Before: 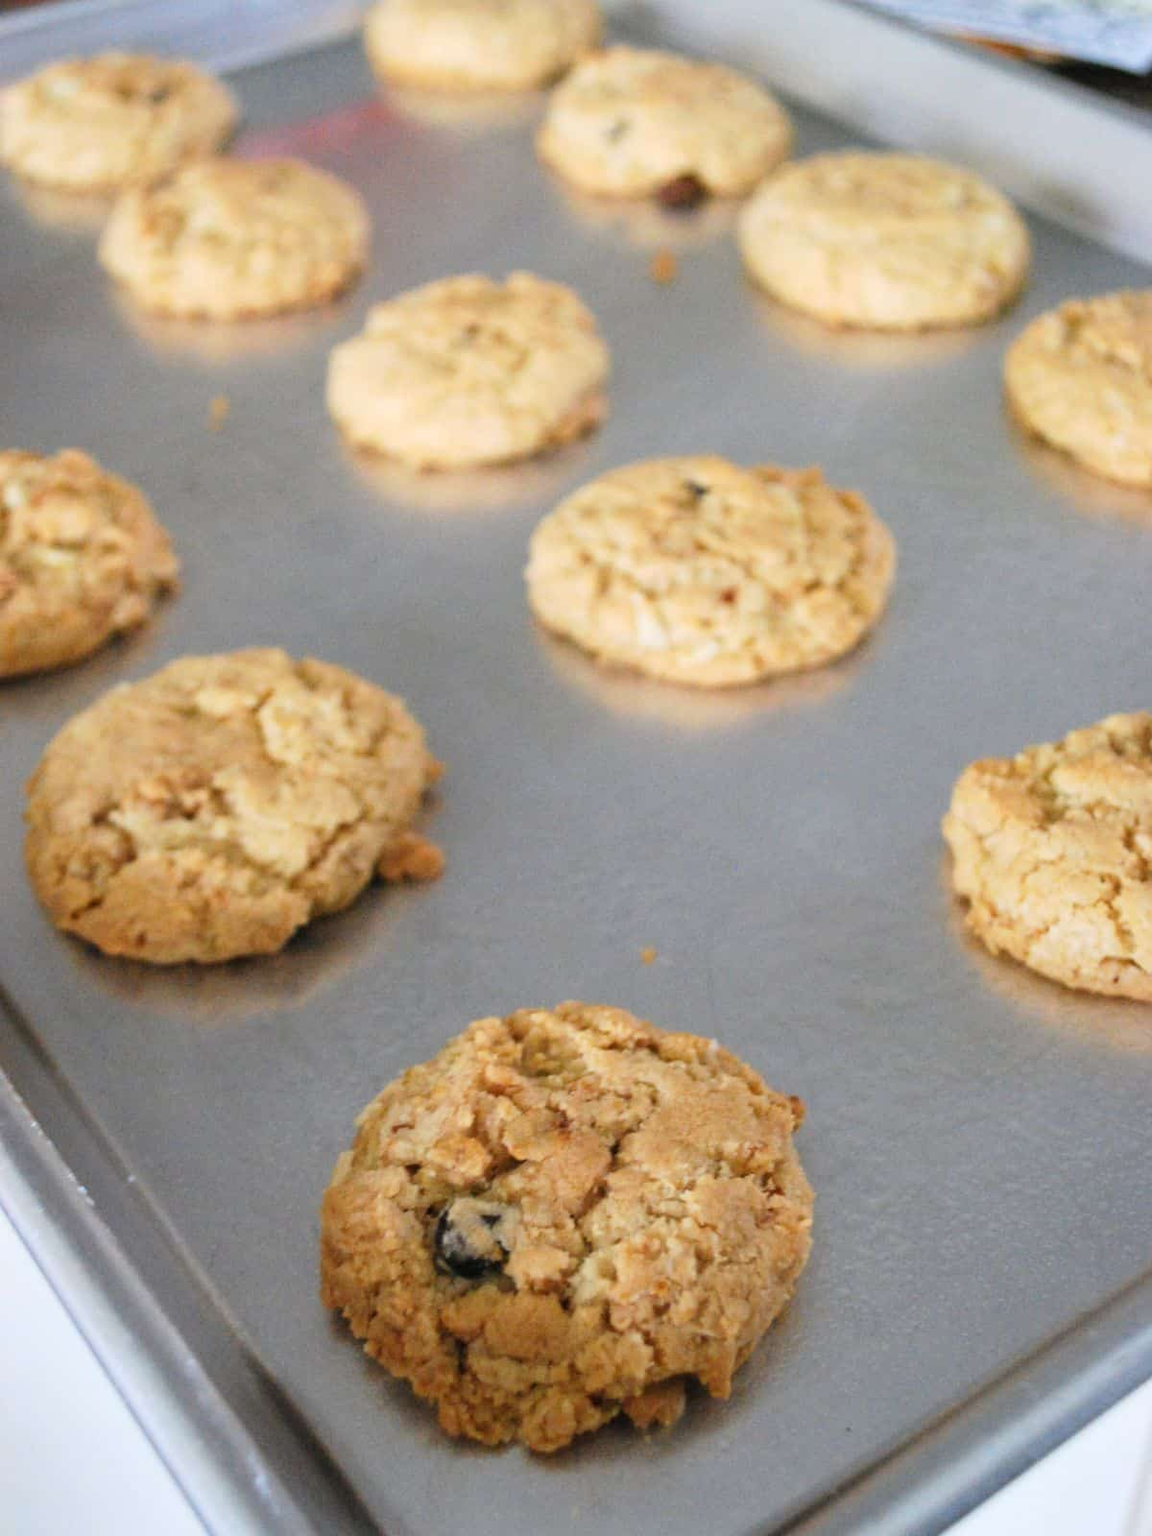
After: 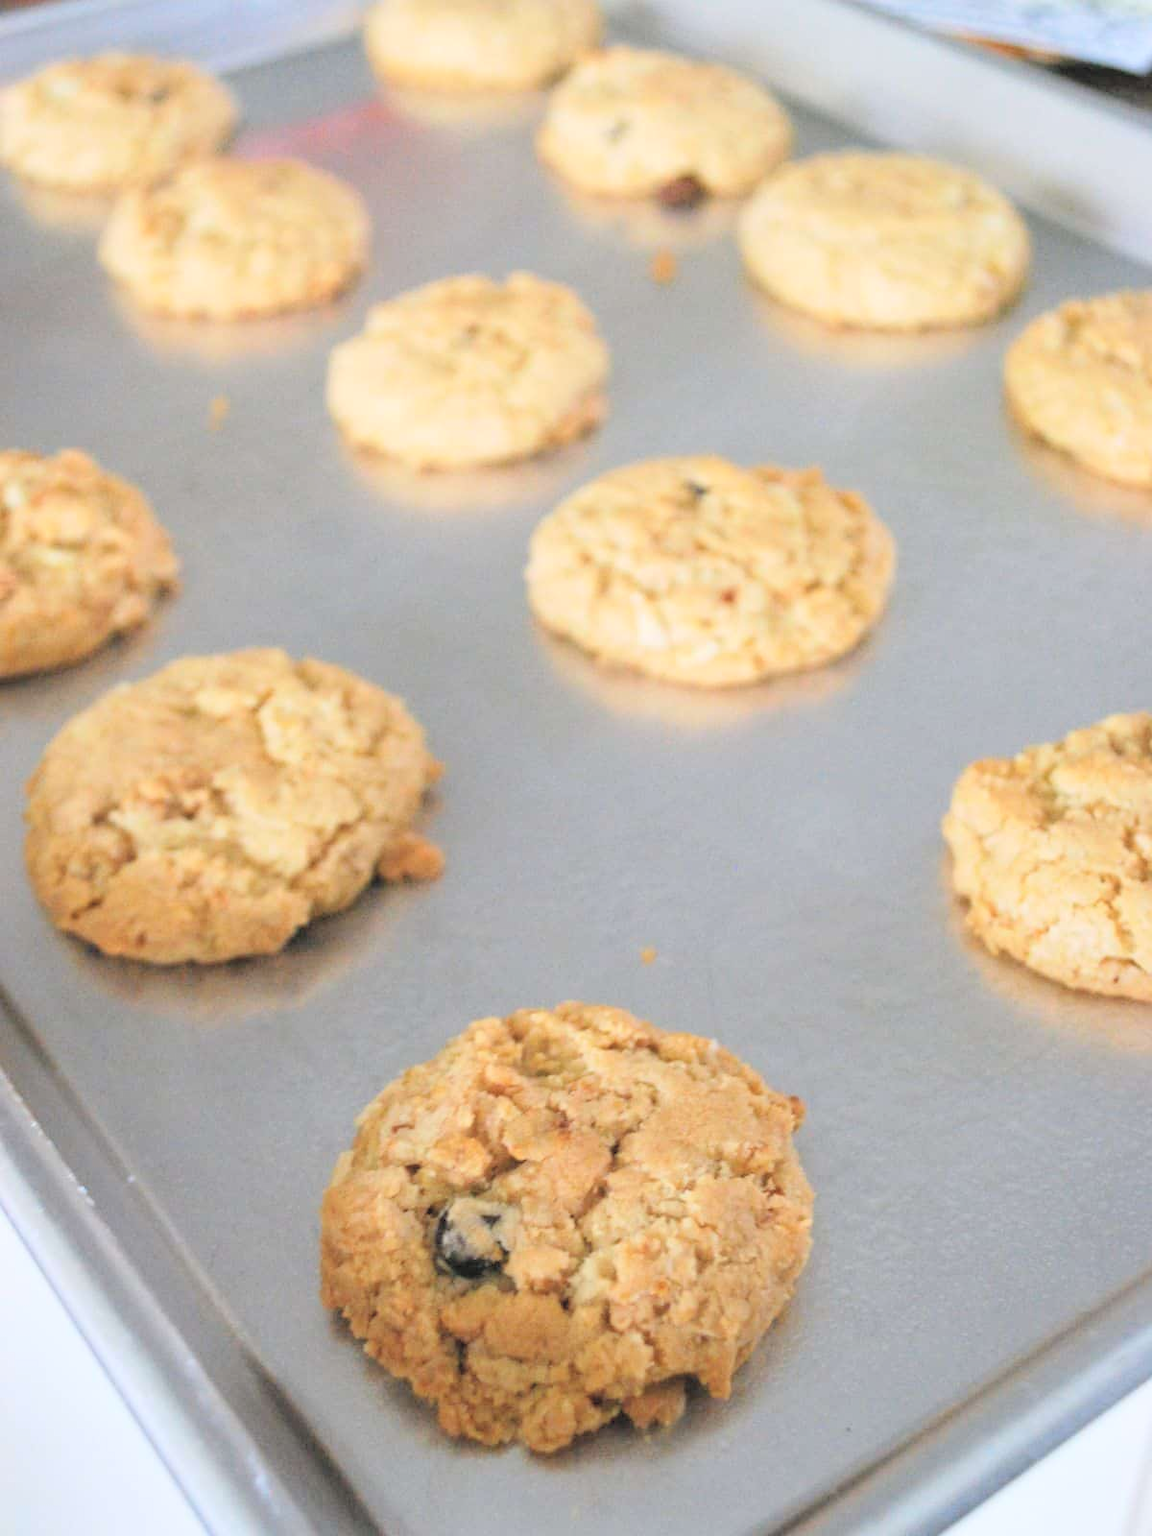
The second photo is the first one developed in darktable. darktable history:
contrast brightness saturation: brightness 0.286
exposure: exposure 0.014 EV, compensate exposure bias true, compensate highlight preservation false
